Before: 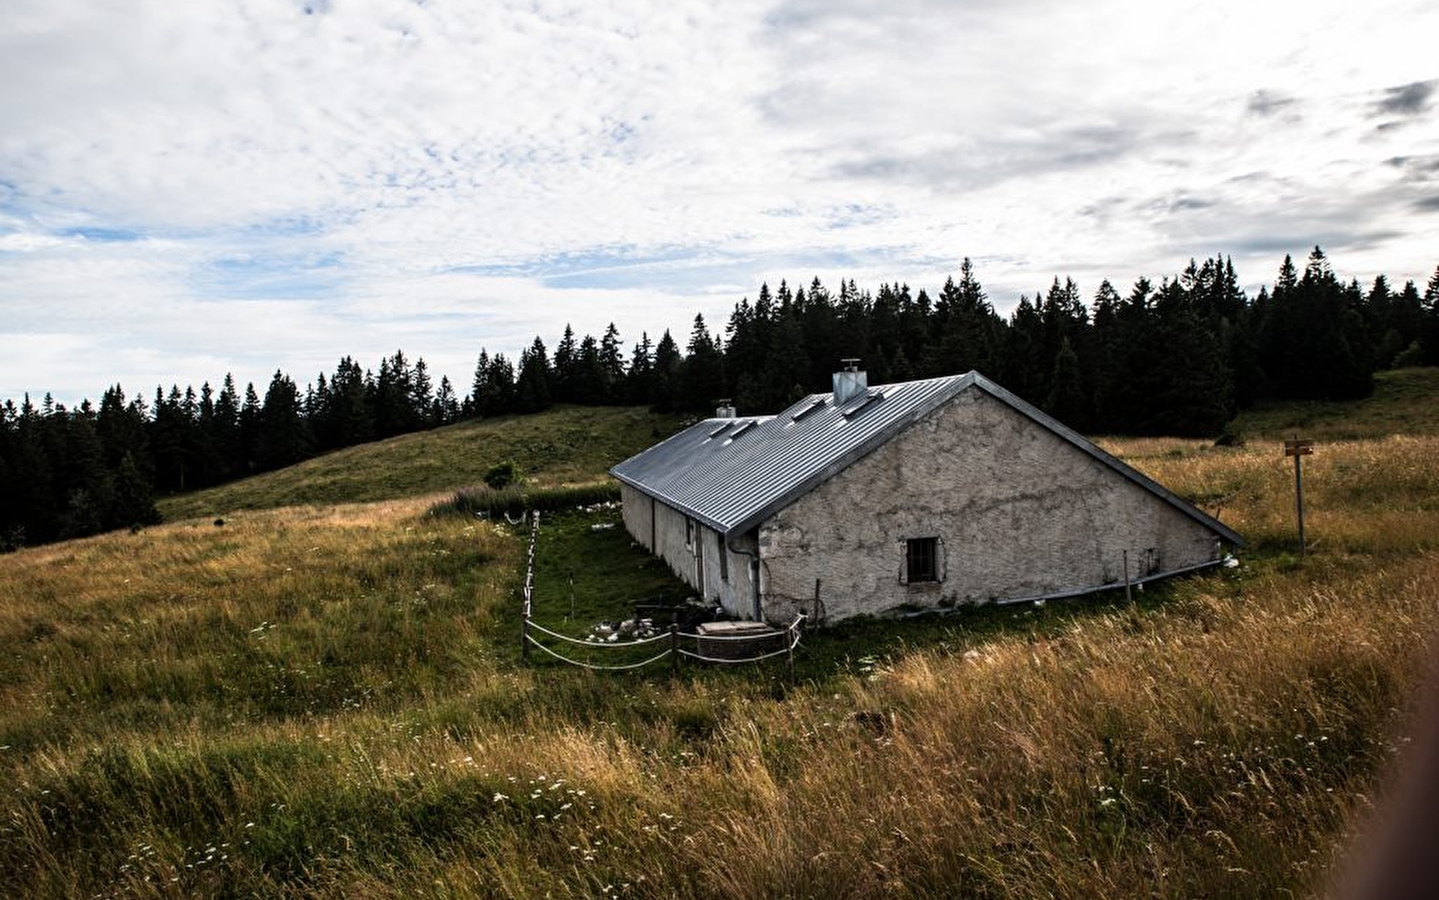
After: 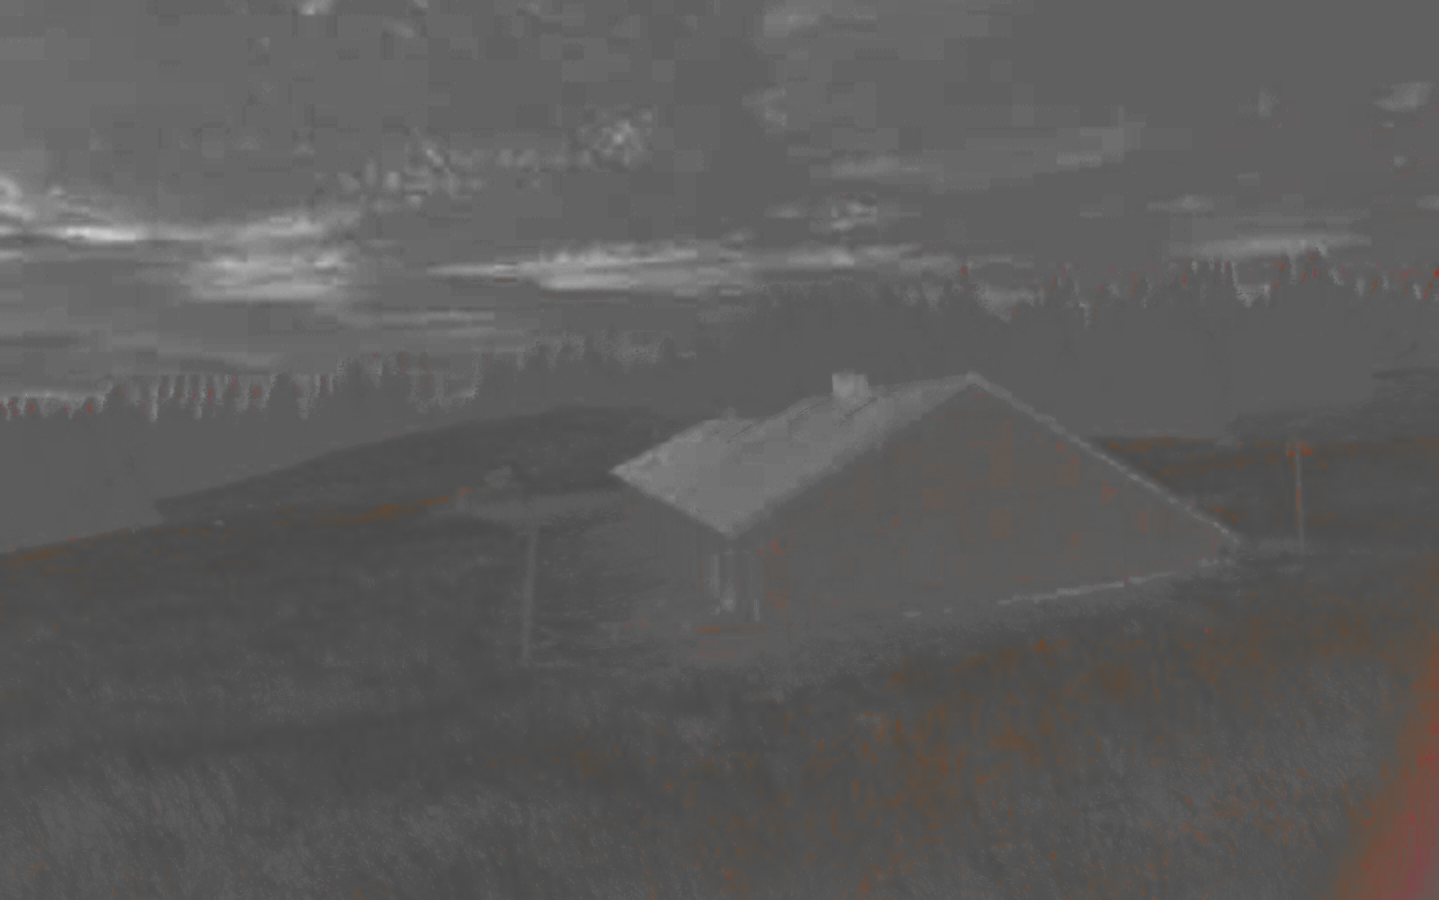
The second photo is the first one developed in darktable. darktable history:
color zones: curves: ch0 [(0, 0.352) (0.143, 0.407) (0.286, 0.386) (0.429, 0.431) (0.571, 0.829) (0.714, 0.853) (0.857, 0.833) (1, 0.352)]; ch1 [(0, 0.604) (0.072, 0.726) (0.096, 0.608) (0.205, 0.007) (0.571, -0.006) (0.839, -0.013) (0.857, -0.012) (1, 0.604)]
contrast brightness saturation: contrast -0.987, brightness -0.162, saturation 0.762
tone equalizer: -8 EV -0.447 EV, -7 EV -0.412 EV, -6 EV -0.364 EV, -5 EV -0.258 EV, -3 EV 0.234 EV, -2 EV 0.335 EV, -1 EV 0.378 EV, +0 EV 0.396 EV, edges refinement/feathering 500, mask exposure compensation -1.57 EV, preserve details no
haze removal: compatibility mode true, adaptive false
